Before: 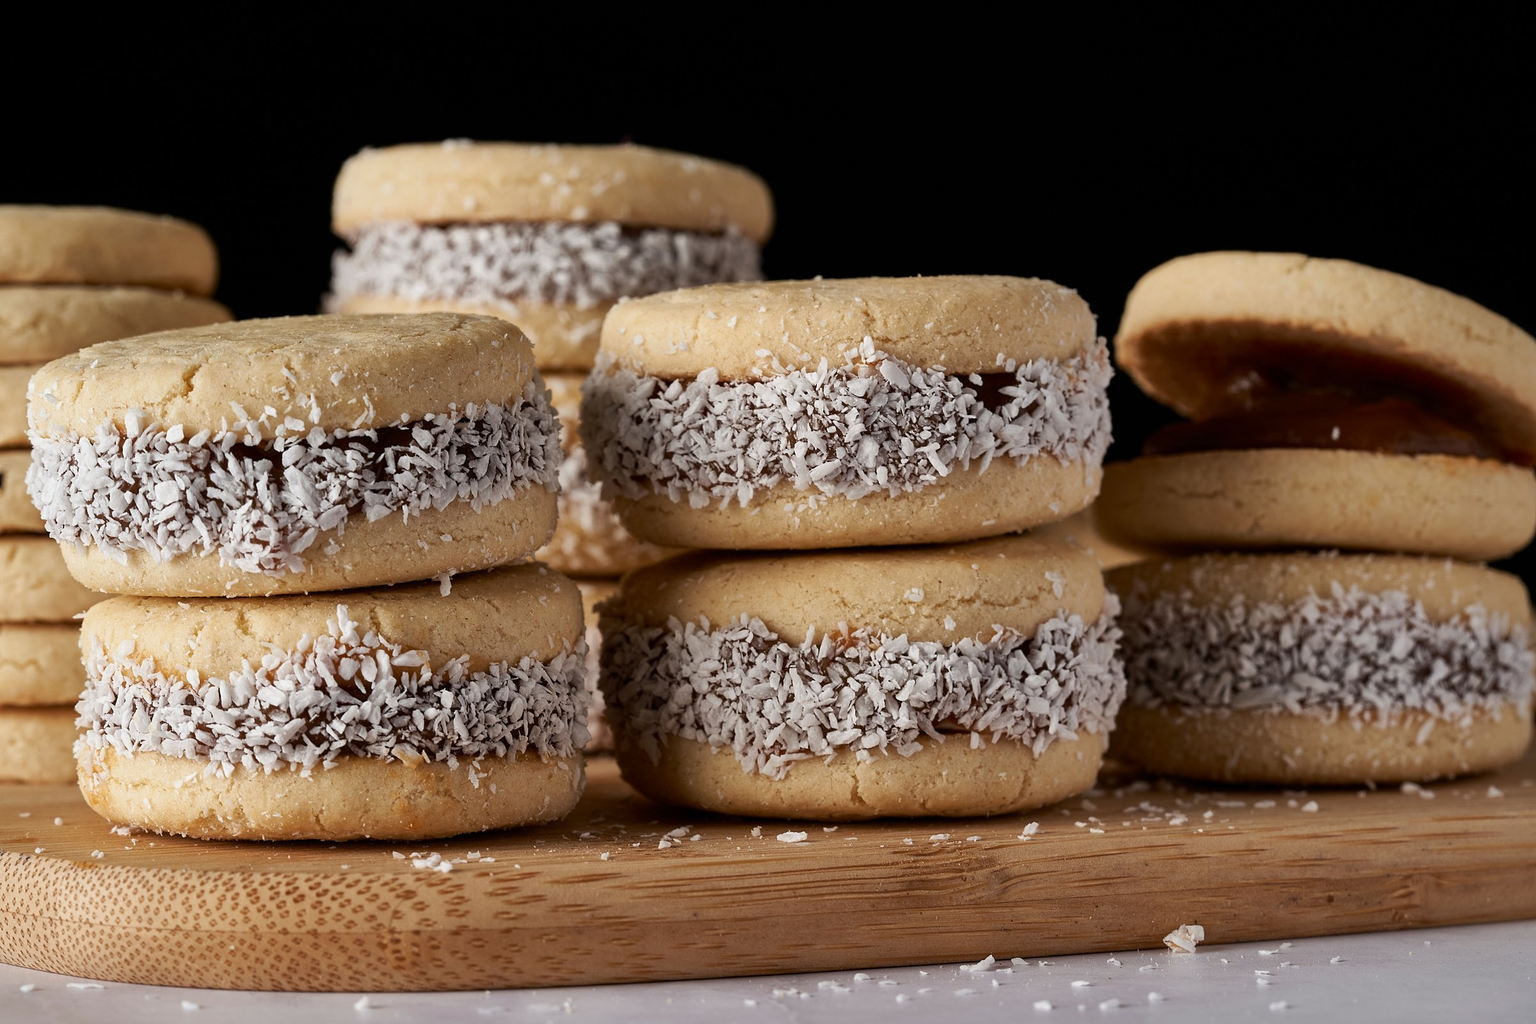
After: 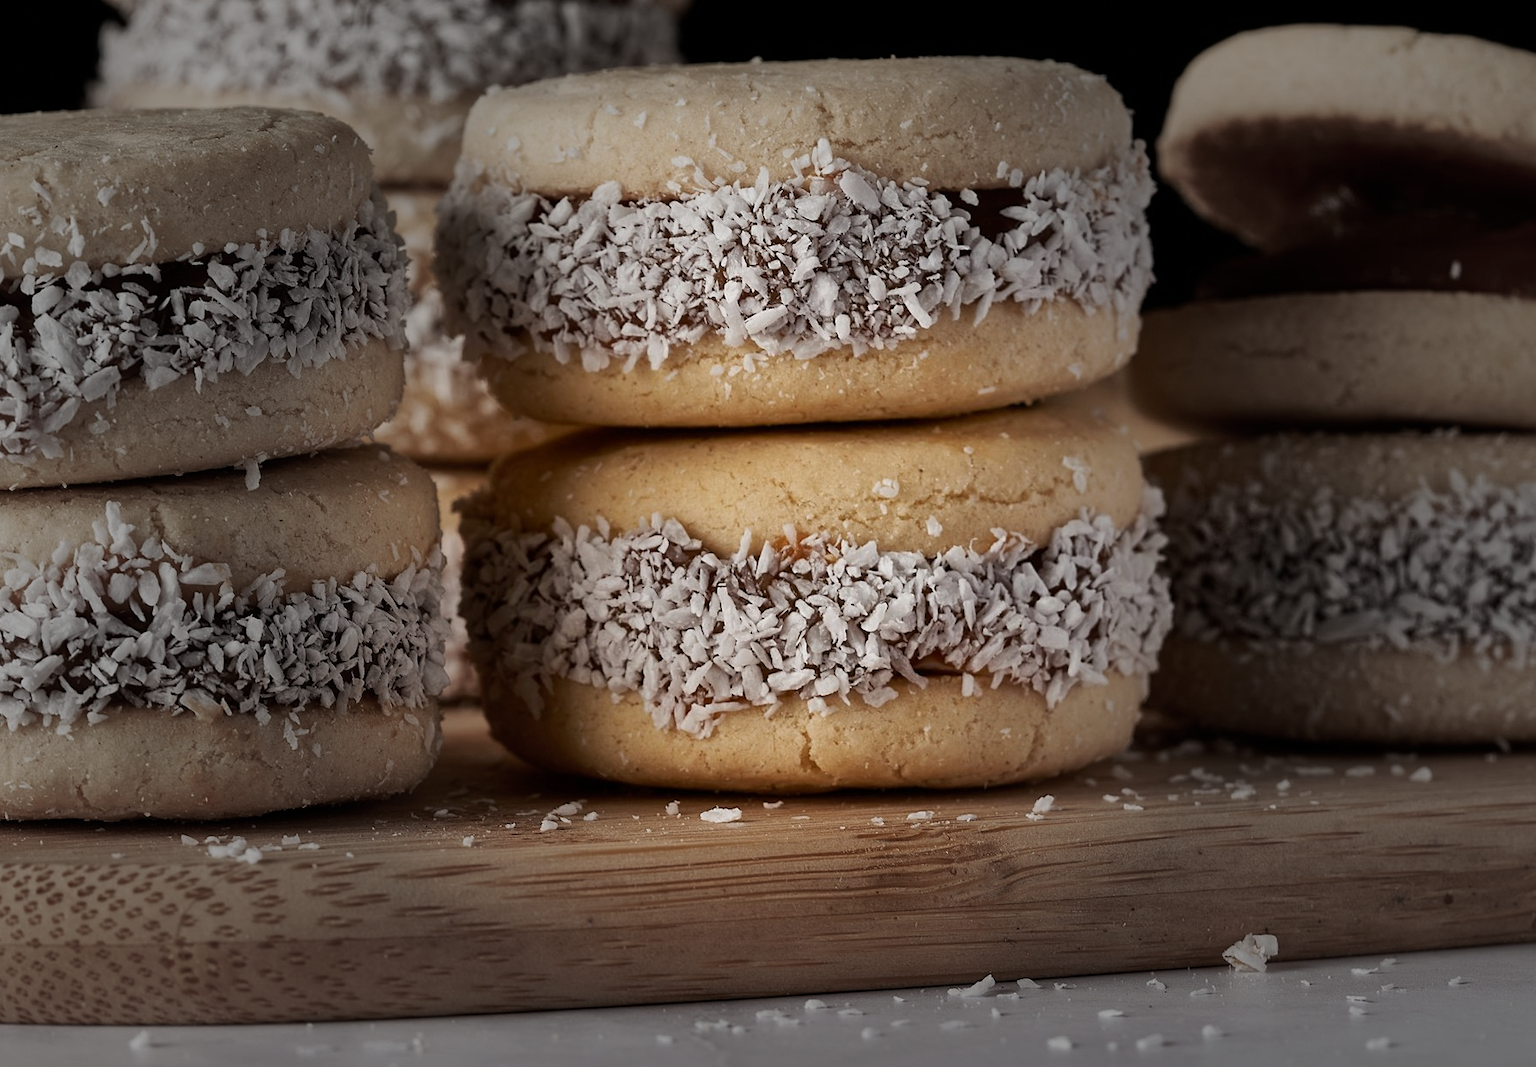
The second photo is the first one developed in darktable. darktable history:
vignetting: fall-off start 31.28%, fall-off radius 34.64%, brightness -0.575
crop: left 16.871%, top 22.857%, right 9.116%
